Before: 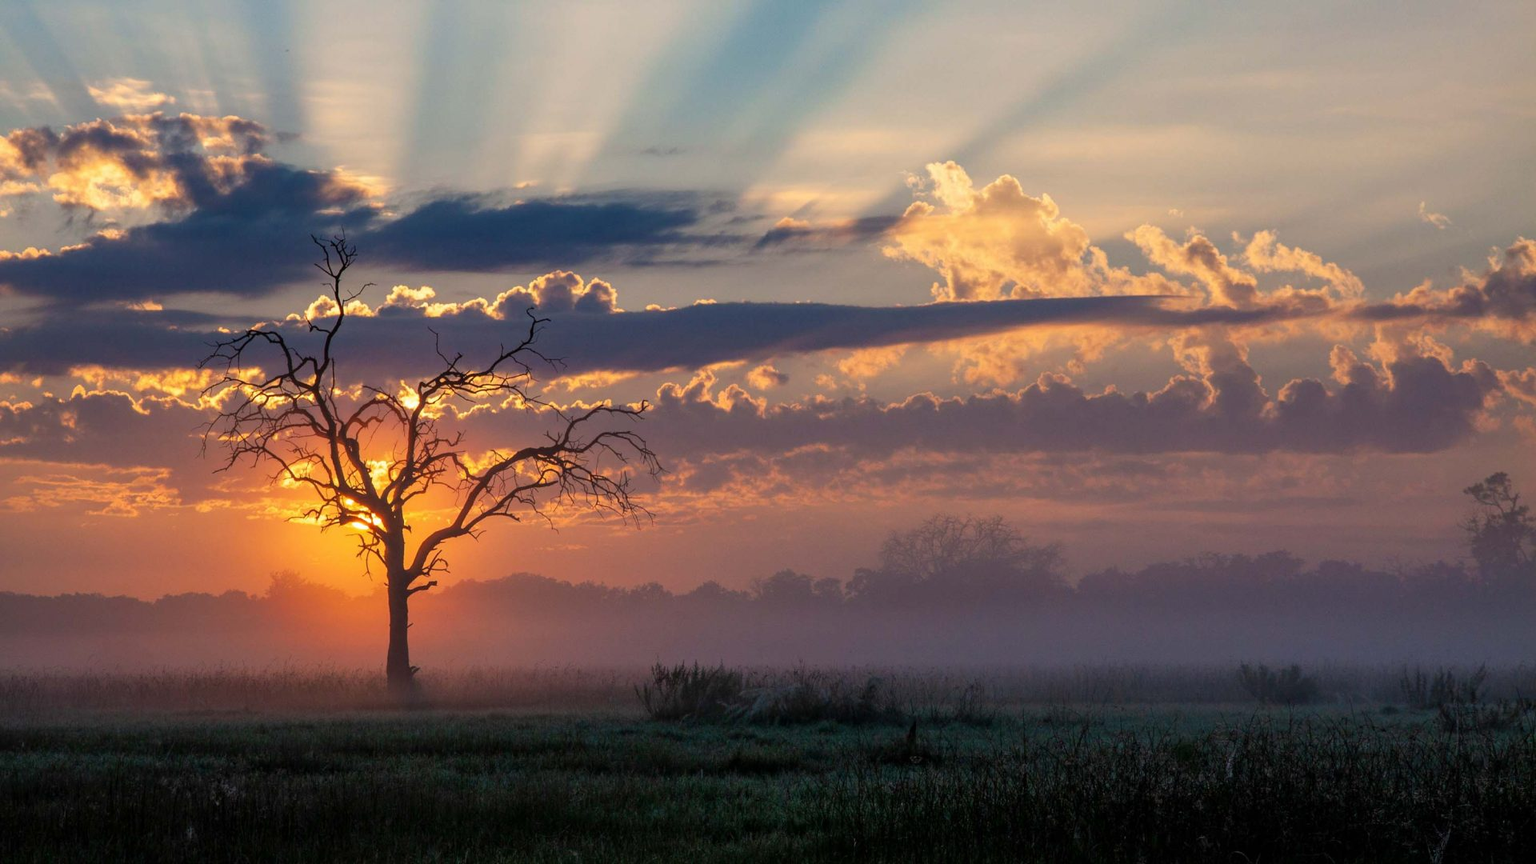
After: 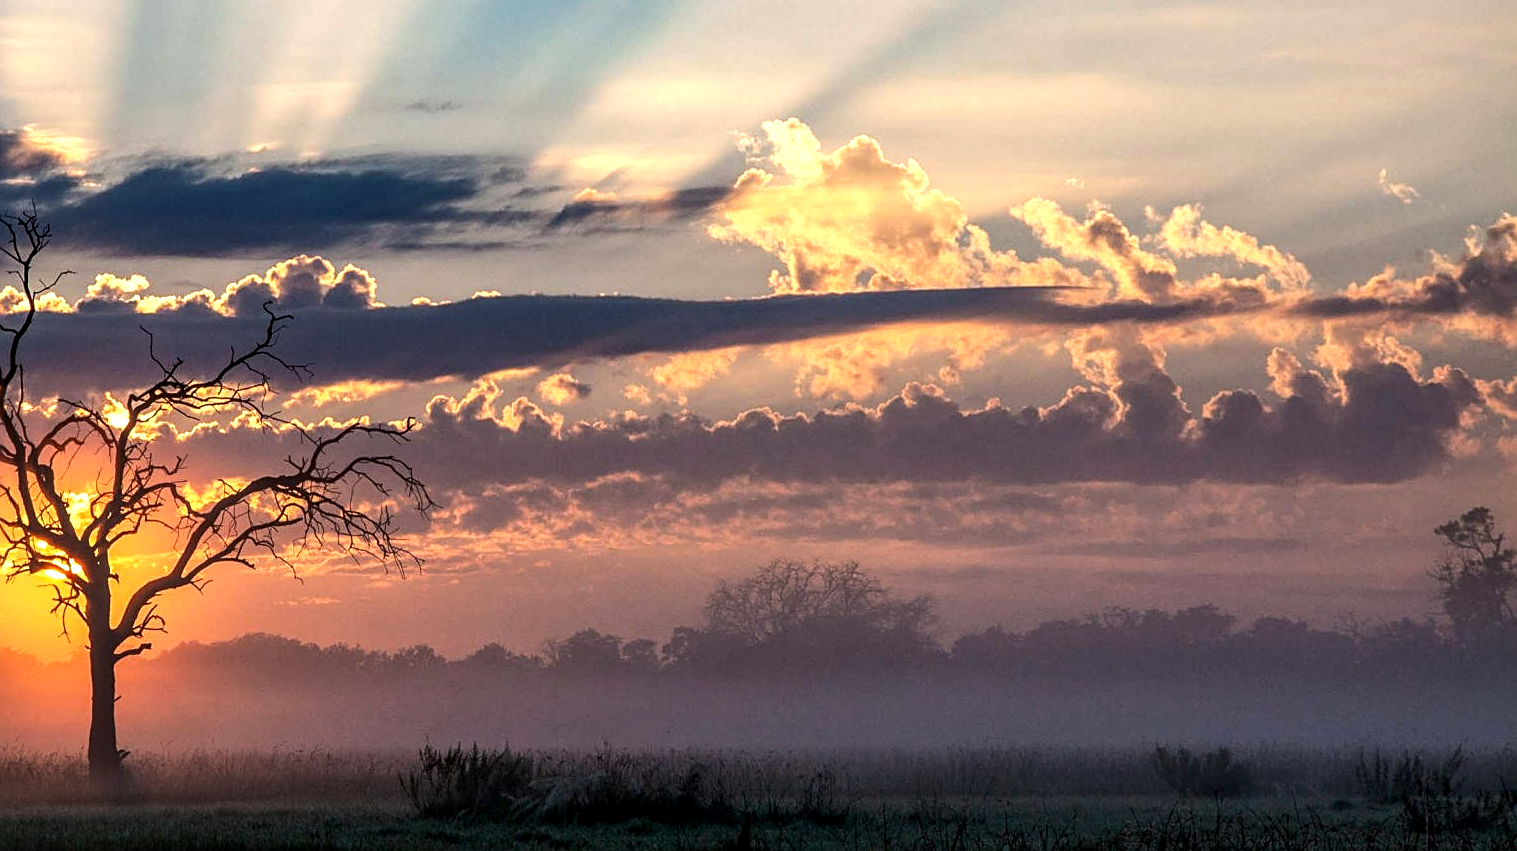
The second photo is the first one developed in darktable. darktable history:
local contrast: detail 130%
crop and rotate: left 20.598%, top 7.859%, right 0.387%, bottom 13.326%
sharpen: on, module defaults
tone equalizer: -8 EV -0.723 EV, -7 EV -0.726 EV, -6 EV -0.597 EV, -5 EV -0.422 EV, -3 EV 0.401 EV, -2 EV 0.6 EV, -1 EV 0.691 EV, +0 EV 0.73 EV, edges refinement/feathering 500, mask exposure compensation -1.57 EV, preserve details no
